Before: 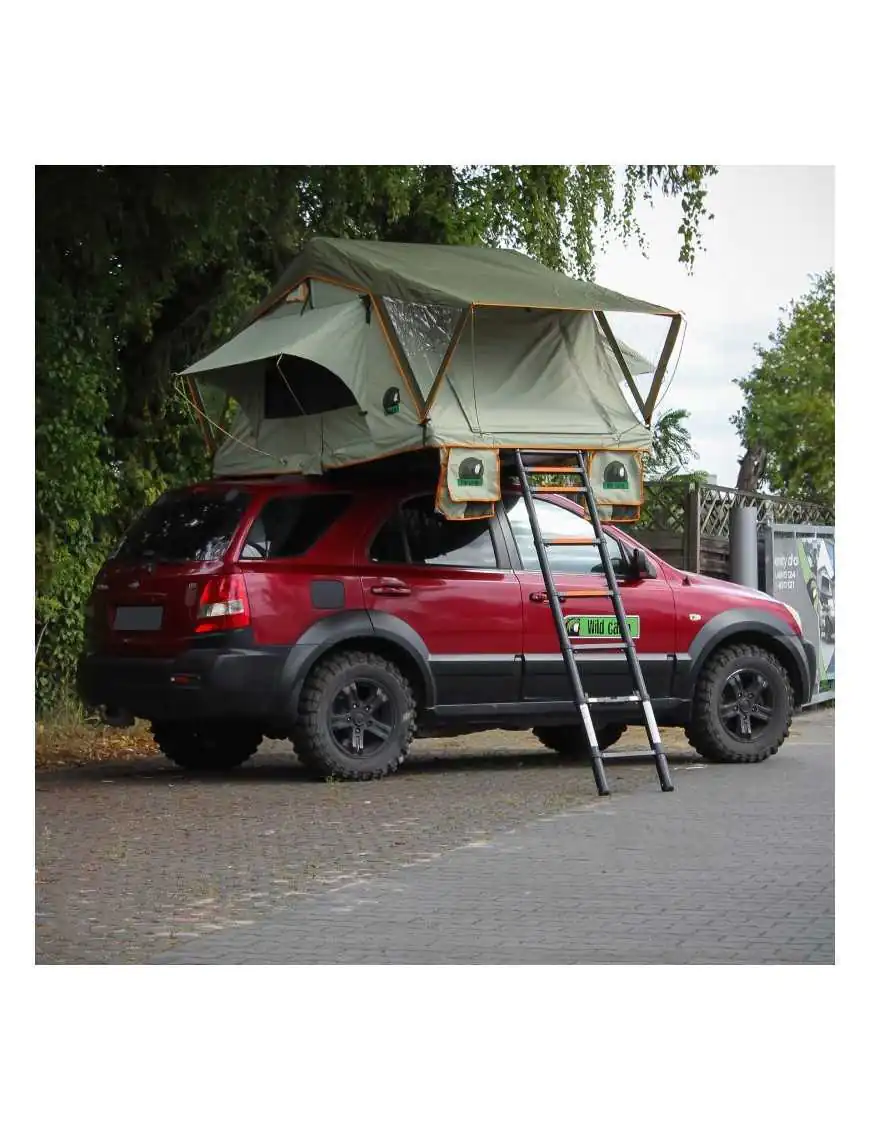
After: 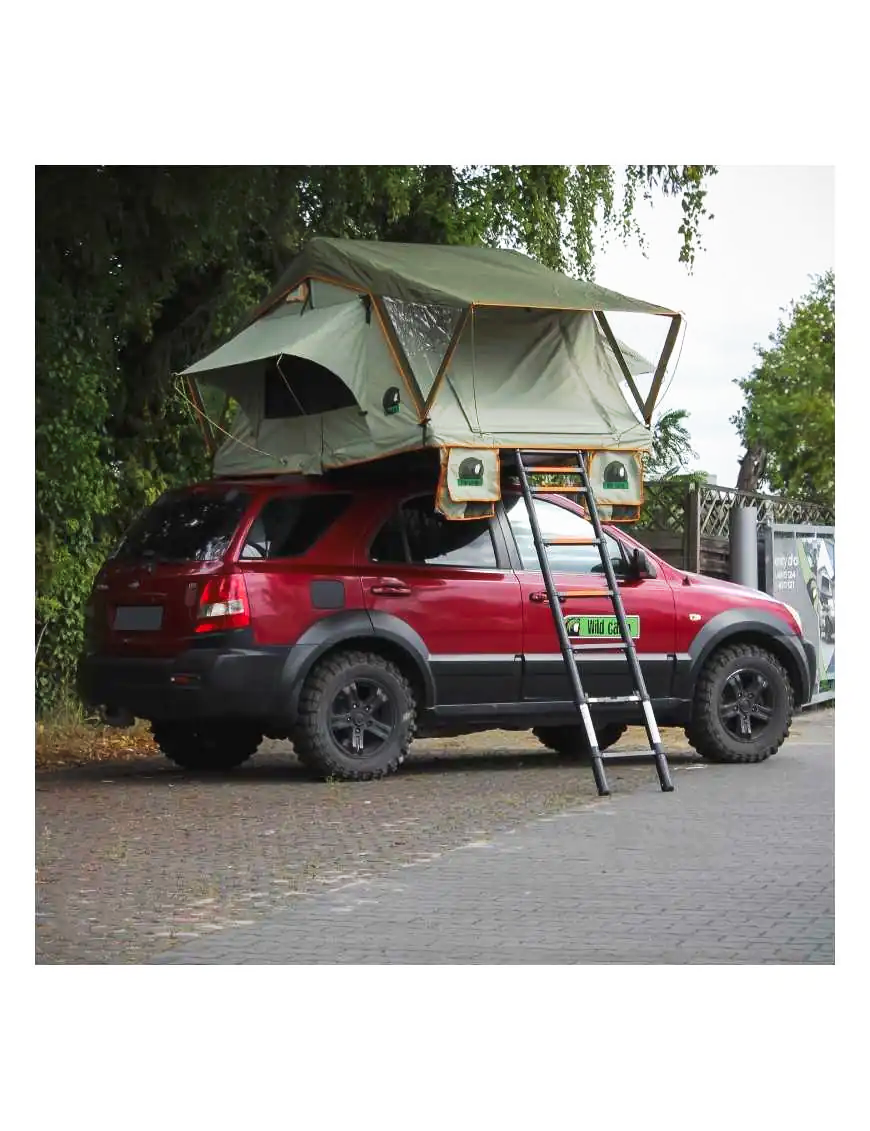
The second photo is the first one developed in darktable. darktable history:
tone curve: curves: ch0 [(0, 0) (0.003, 0.024) (0.011, 0.029) (0.025, 0.044) (0.044, 0.072) (0.069, 0.104) (0.1, 0.131) (0.136, 0.159) (0.177, 0.191) (0.224, 0.245) (0.277, 0.298) (0.335, 0.354) (0.399, 0.428) (0.468, 0.503) (0.543, 0.596) (0.623, 0.684) (0.709, 0.781) (0.801, 0.843) (0.898, 0.946) (1, 1)], preserve colors none
